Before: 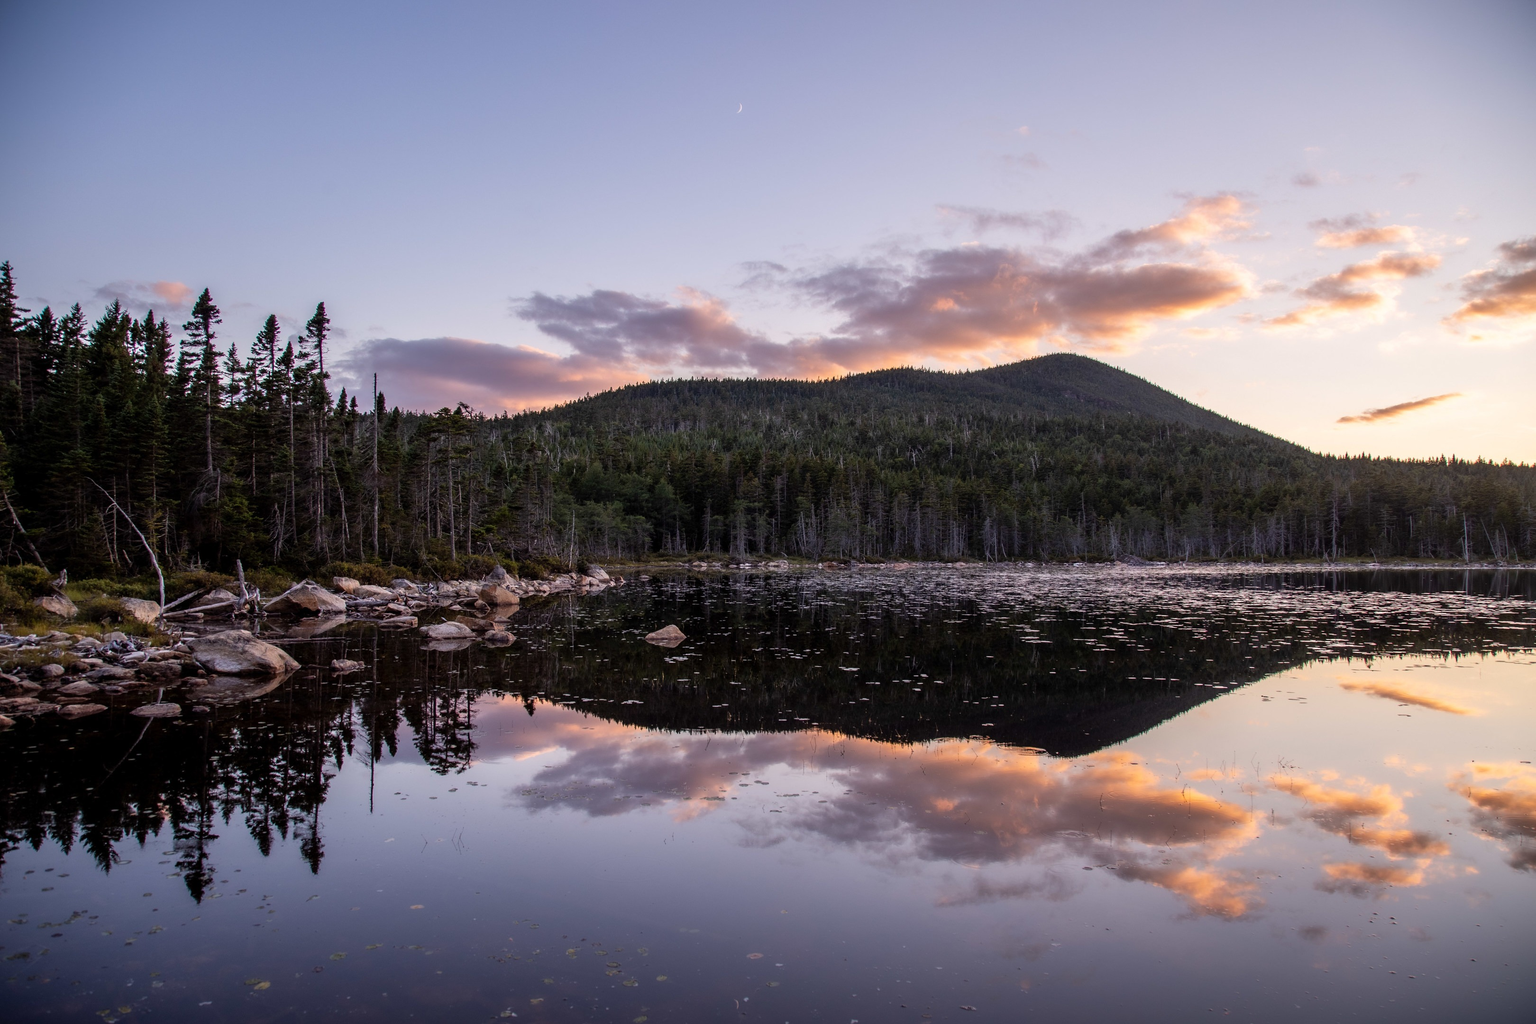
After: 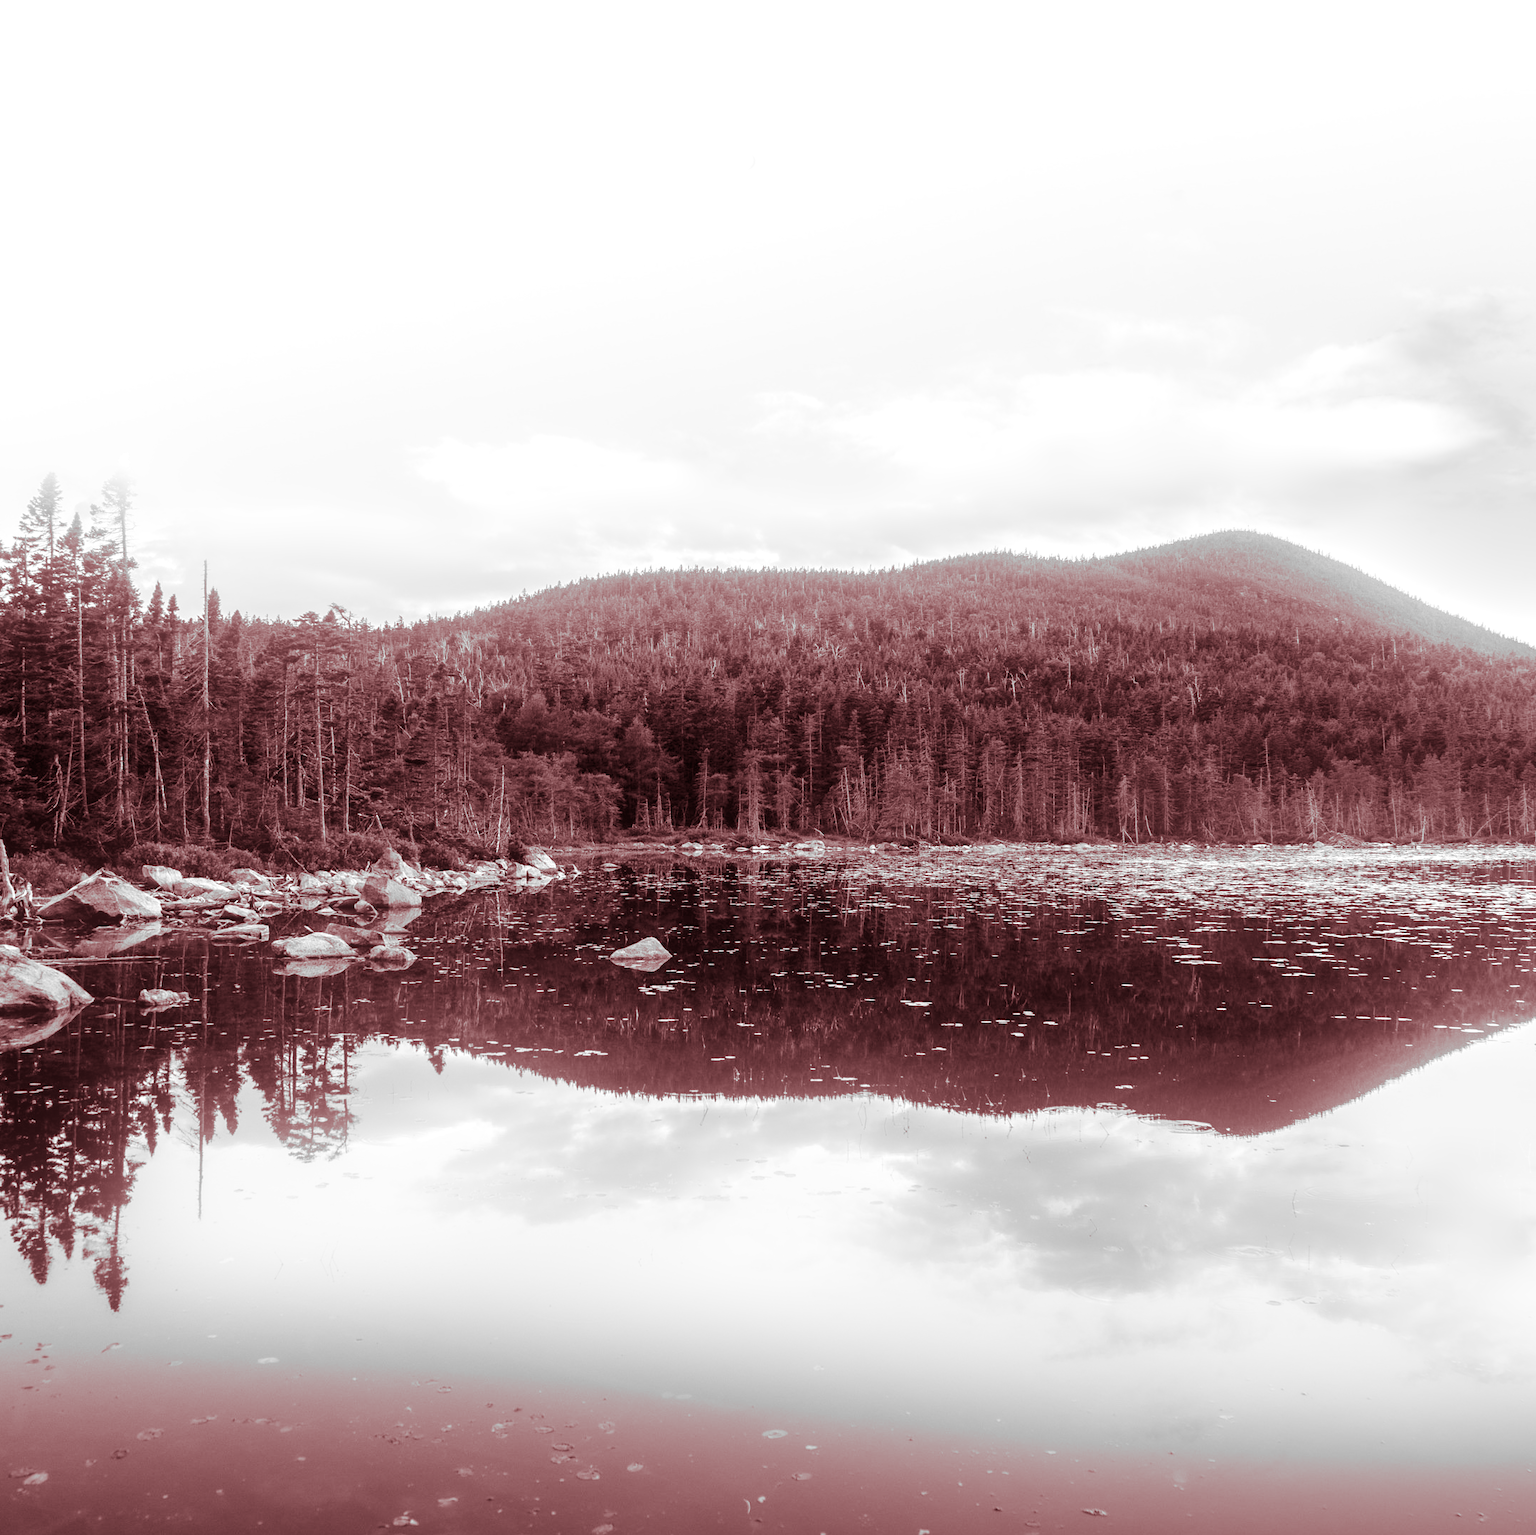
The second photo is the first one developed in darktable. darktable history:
color correction: highlights a* 1.83, highlights b* 34.02, shadows a* -36.68, shadows b* -5.48
bloom: on, module defaults
split-toning: highlights › saturation 0, balance -61.83
monochrome: a -4.13, b 5.16, size 1
crop and rotate: left 15.546%, right 17.787%
exposure: black level correction 0, exposure 1 EV, compensate exposure bias true, compensate highlight preservation false
tone equalizer: on, module defaults
base curve: curves: ch0 [(0, 0) (0.158, 0.273) (0.879, 0.895) (1, 1)], preserve colors none
